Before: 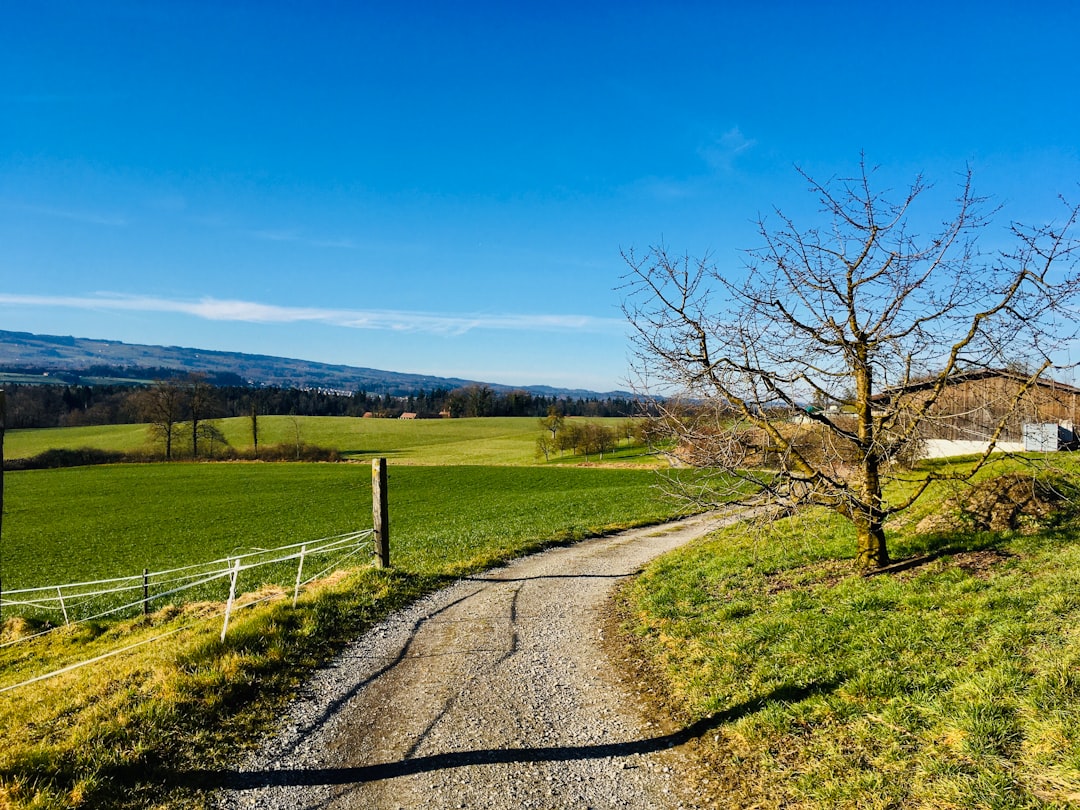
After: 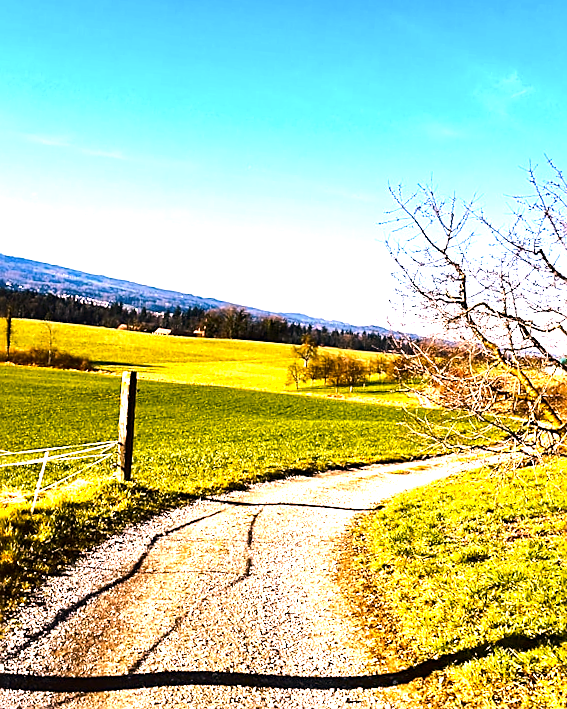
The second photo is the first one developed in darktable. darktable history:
sharpen: on, module defaults
white balance: red 1.05, blue 1.072
contrast brightness saturation: contrast 0.07, brightness -0.14, saturation 0.11
exposure: black level correction -0.002, exposure 1.115 EV, compensate highlight preservation false
tone equalizer: -8 EV -0.75 EV, -7 EV -0.7 EV, -6 EV -0.6 EV, -5 EV -0.4 EV, -3 EV 0.4 EV, -2 EV 0.6 EV, -1 EV 0.7 EV, +0 EV 0.75 EV, edges refinement/feathering 500, mask exposure compensation -1.57 EV, preserve details no
rotate and perspective: rotation 5.12°, automatic cropping off
color balance rgb: shadows lift › luminance -5%, shadows lift › chroma 1.1%, shadows lift › hue 219°, power › luminance 10%, power › chroma 2.83%, power › hue 60°, highlights gain › chroma 4.52%, highlights gain › hue 33.33°, saturation formula JzAzBz (2021)
crop and rotate: angle 0.02°, left 24.353%, top 13.219%, right 26.156%, bottom 8.224%
